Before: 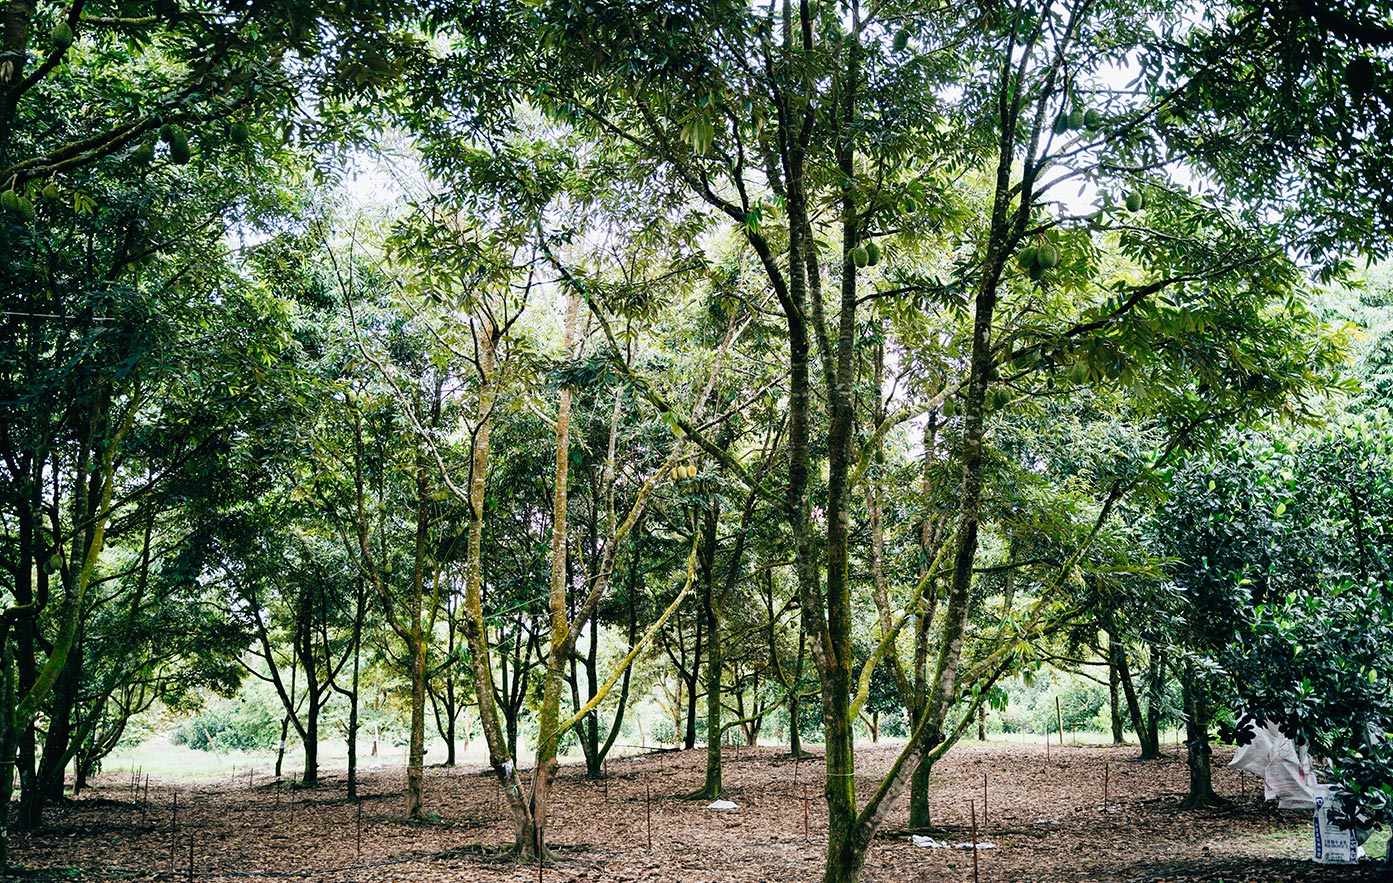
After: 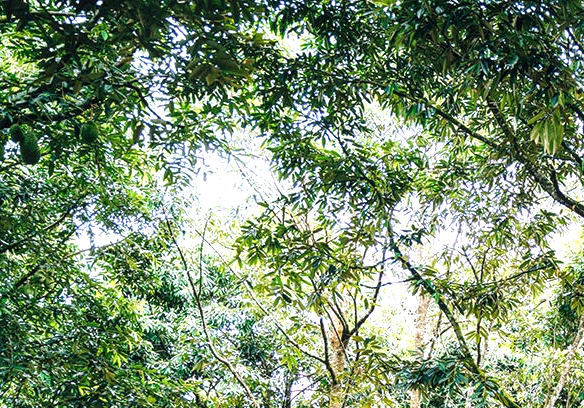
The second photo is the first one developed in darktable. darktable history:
crop and rotate: left 10.817%, top 0.062%, right 47.194%, bottom 53.626%
local contrast: on, module defaults
exposure: black level correction 0, exposure 0.6 EV, compensate exposure bias true, compensate highlight preservation false
